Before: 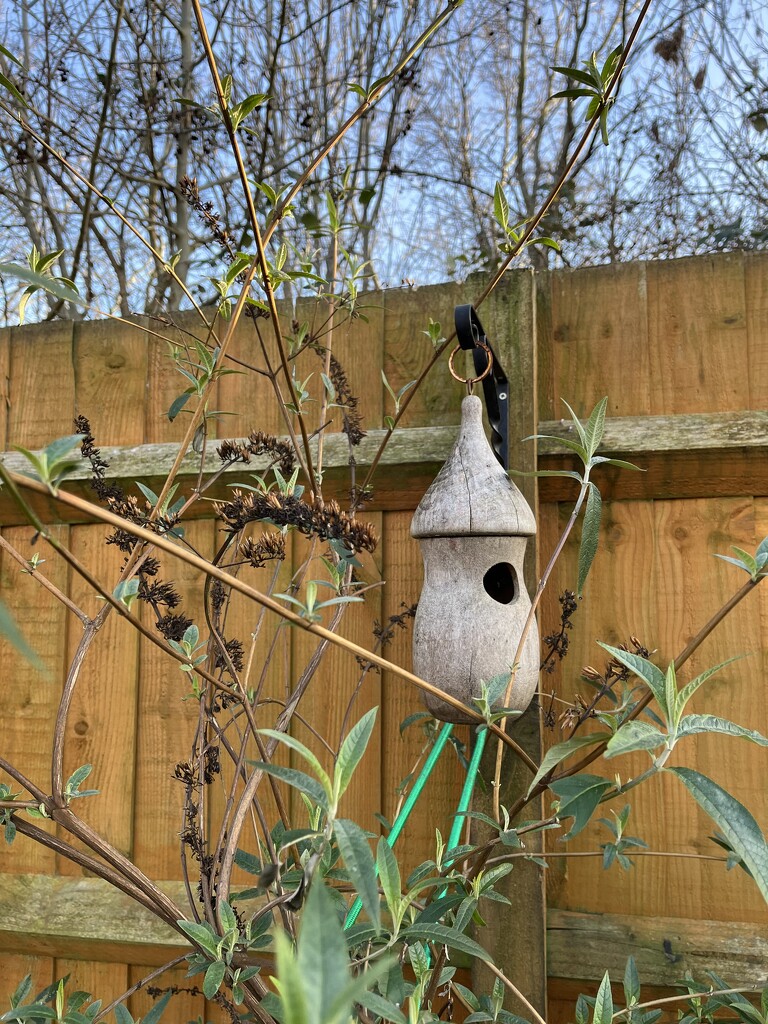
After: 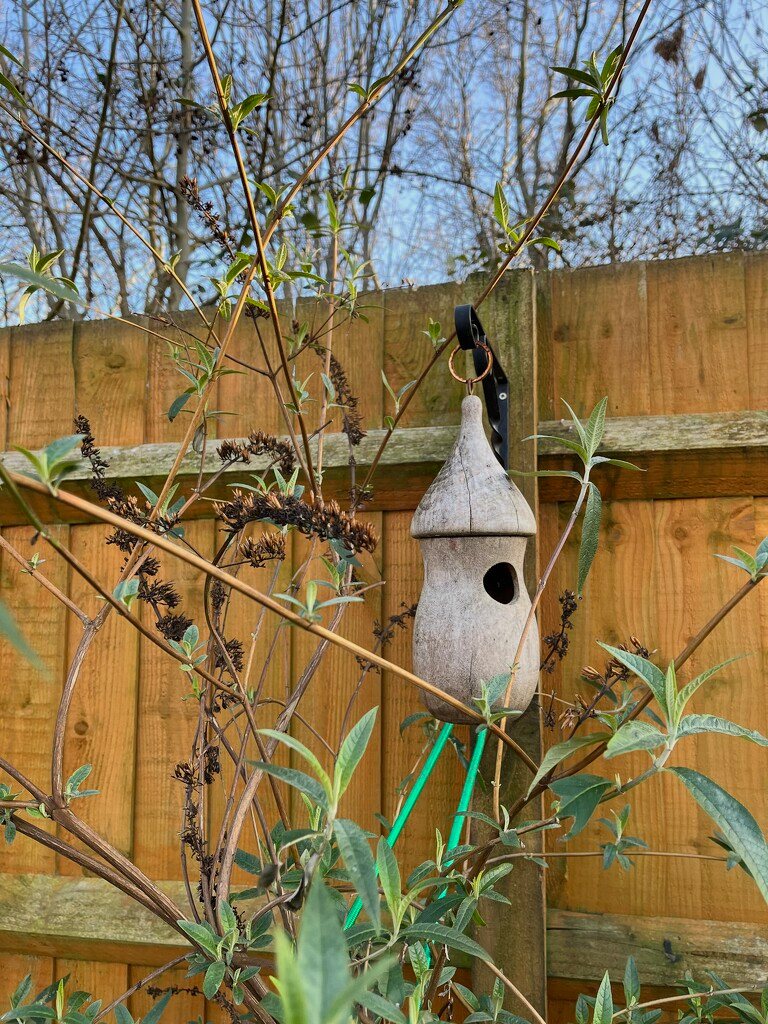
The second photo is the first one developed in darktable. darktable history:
tone equalizer: -8 EV -0.001 EV, -7 EV 0.003 EV, -6 EV -0.021 EV, -5 EV 0.015 EV, -4 EV -0.018 EV, -3 EV 0.013 EV, -2 EV -0.077 EV, -1 EV -0.278 EV, +0 EV -0.565 EV, edges refinement/feathering 500, mask exposure compensation -1.57 EV, preserve details no
